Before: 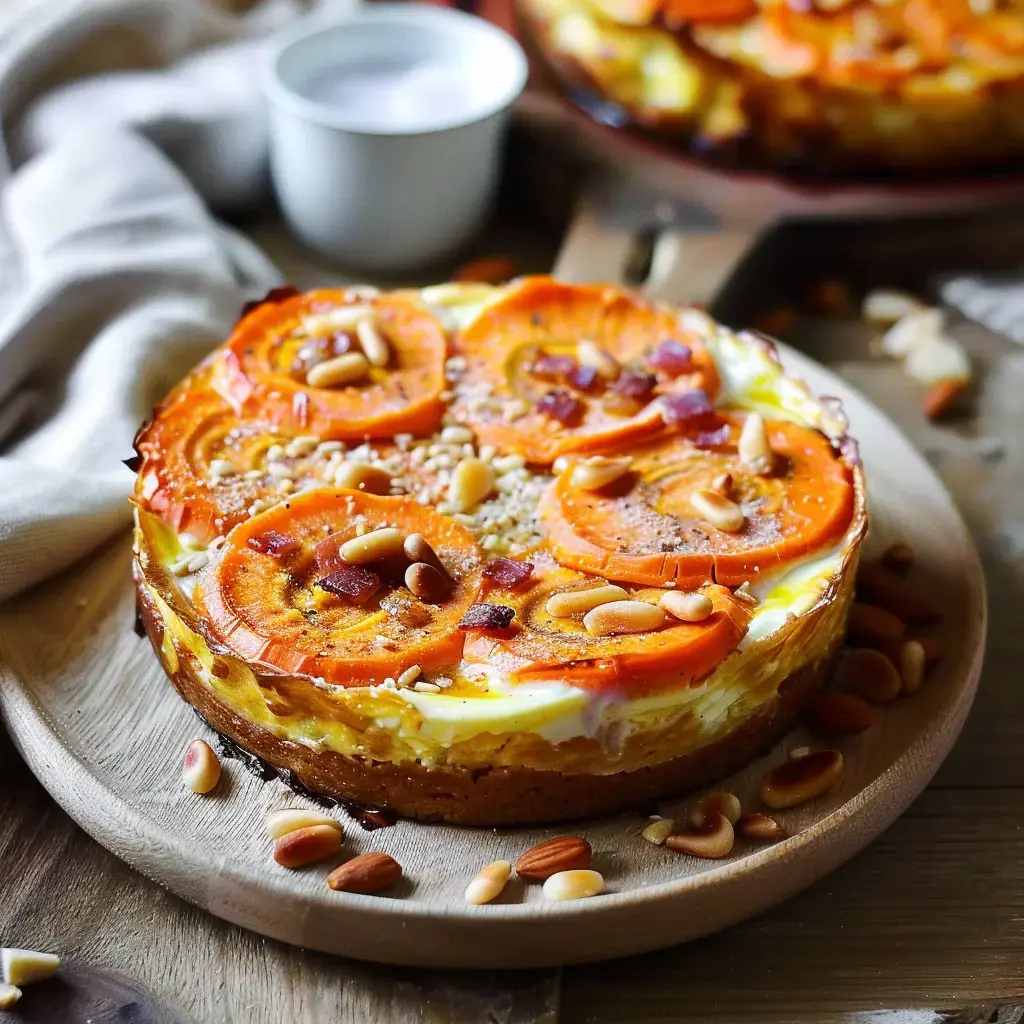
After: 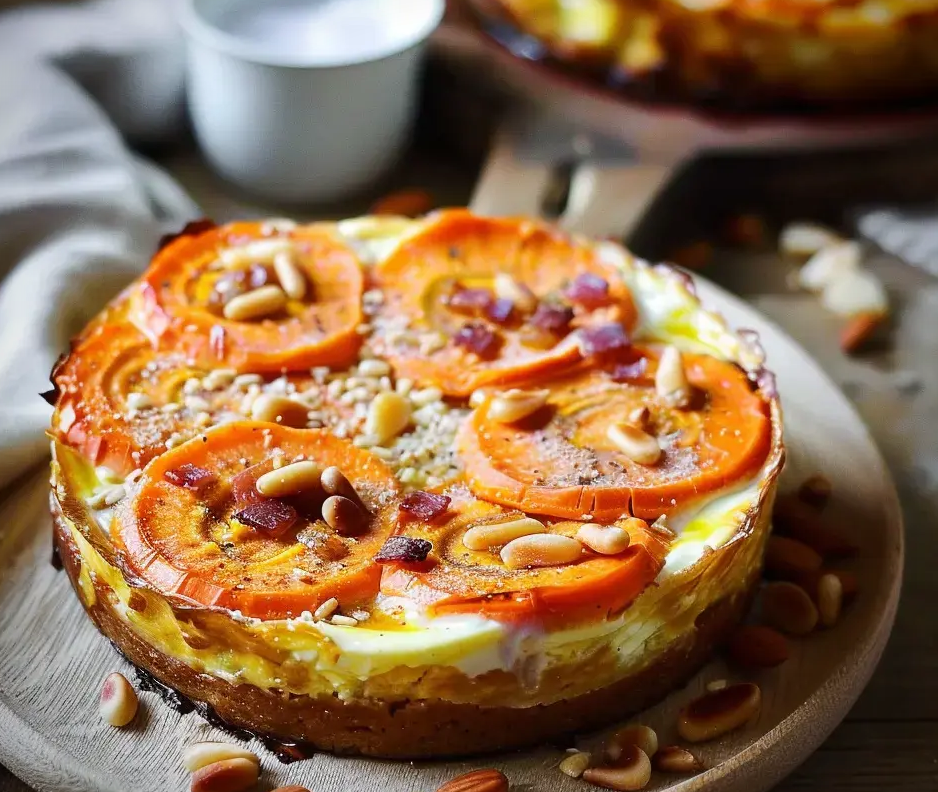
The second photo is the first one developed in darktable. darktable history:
crop: left 8.155%, top 6.611%, bottom 15.385%
vignetting: saturation 0, unbound false
